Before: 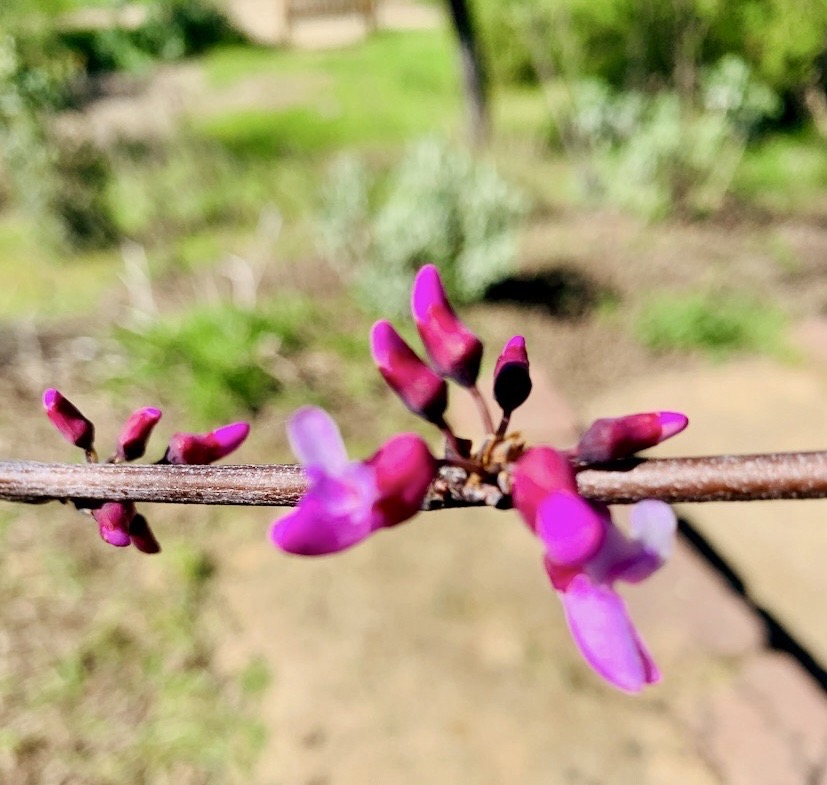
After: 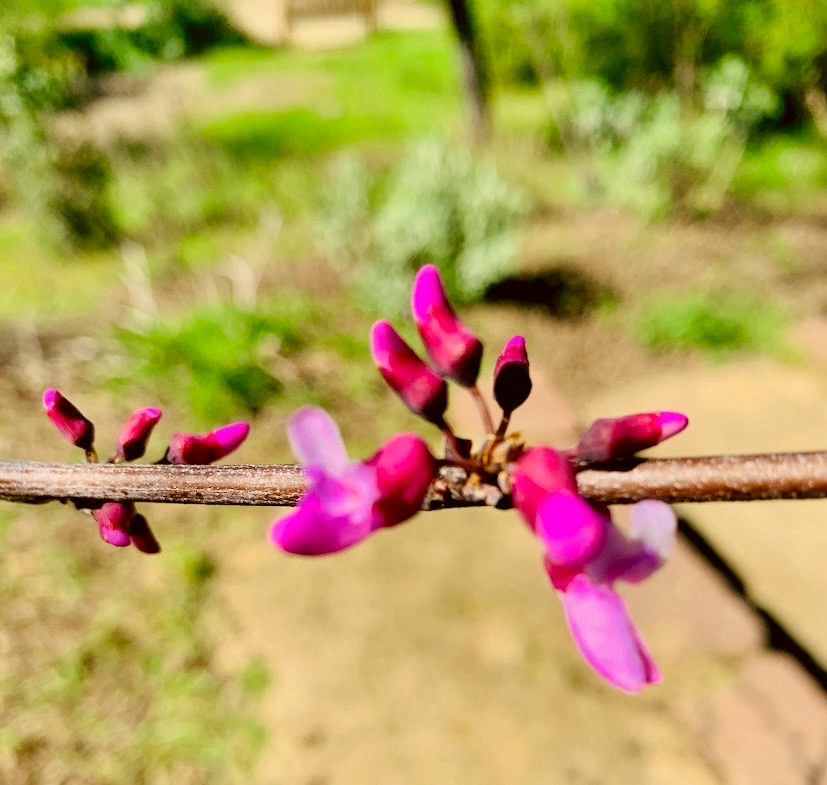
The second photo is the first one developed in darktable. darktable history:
color correction: highlights a* -1.46, highlights b* 10.22, shadows a* 0.353, shadows b* 18.95
